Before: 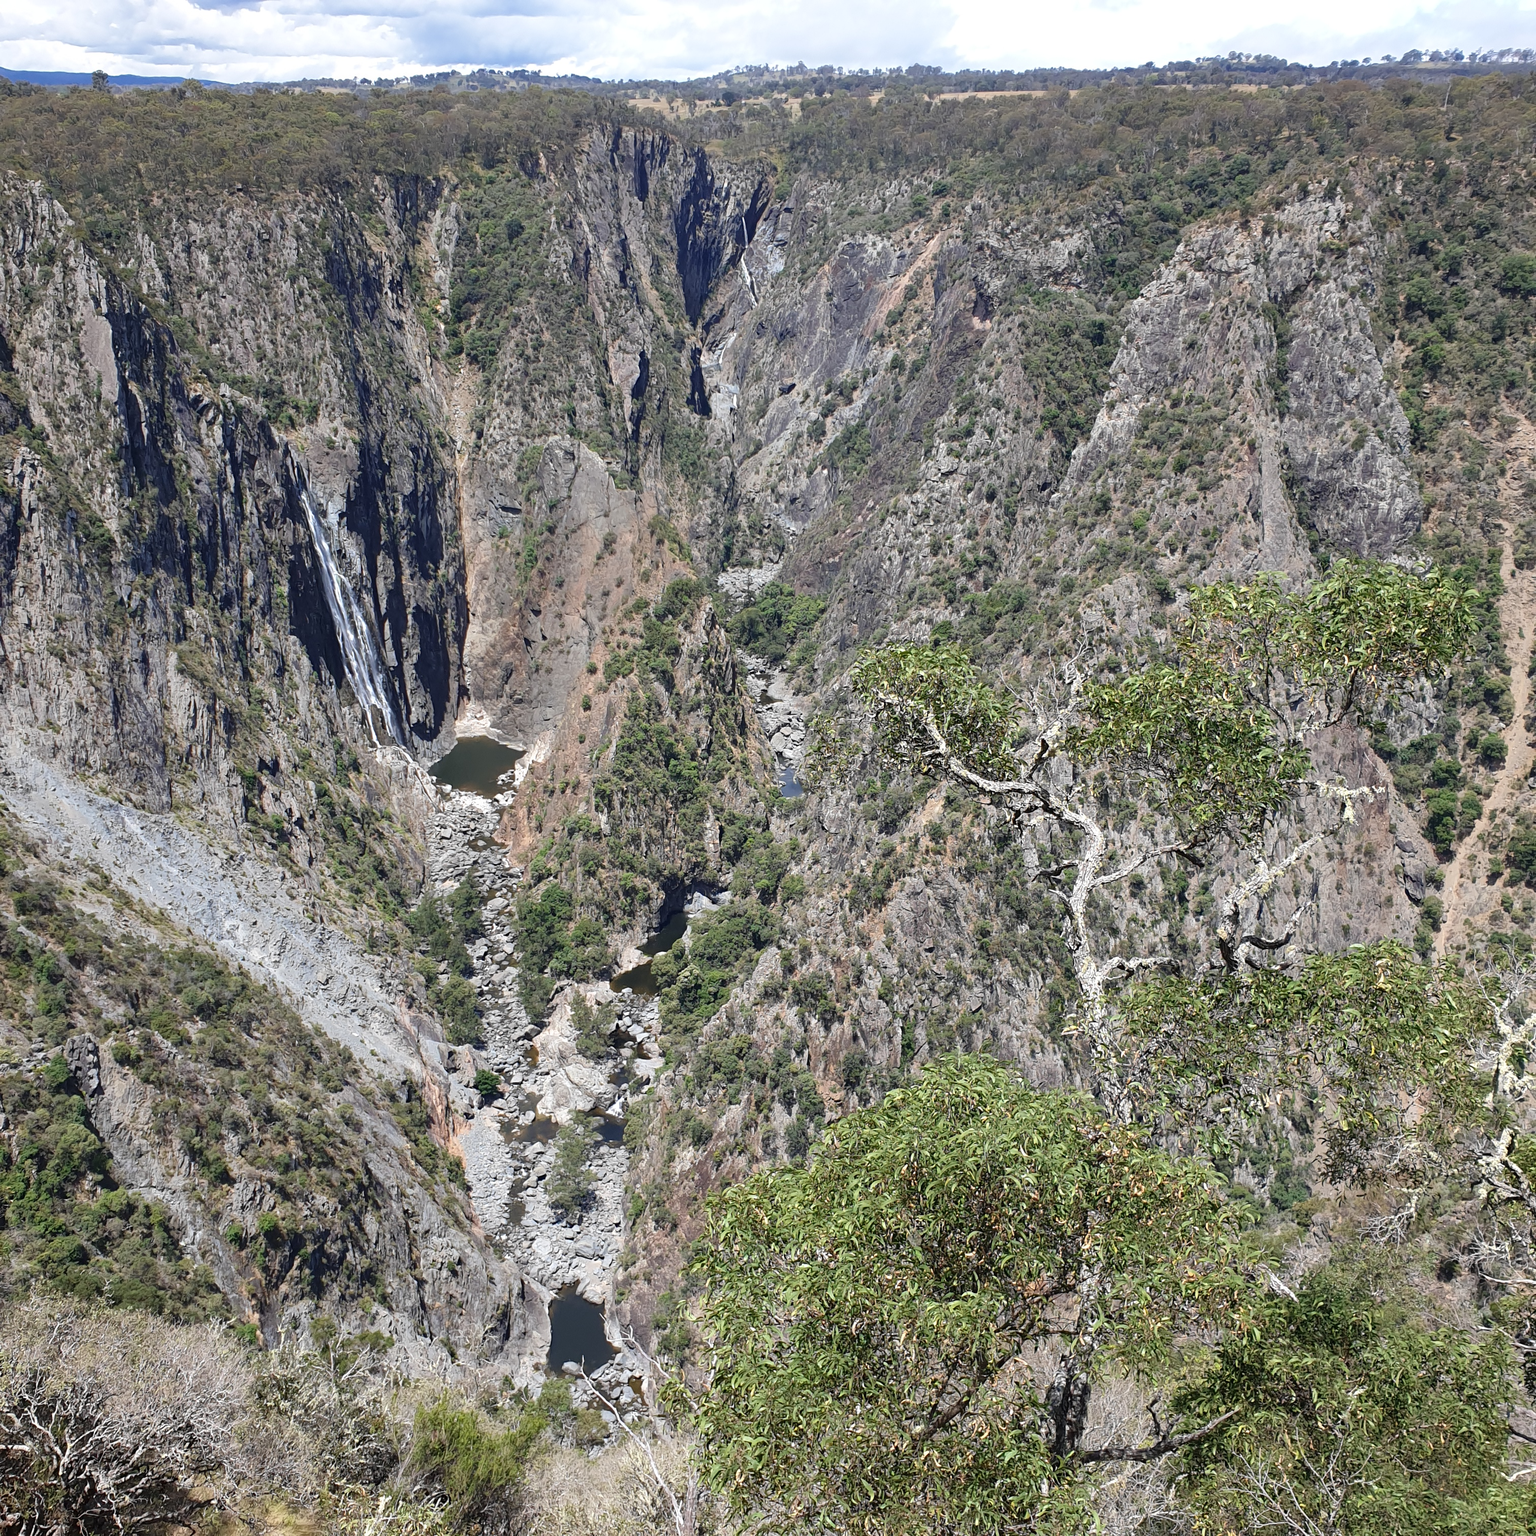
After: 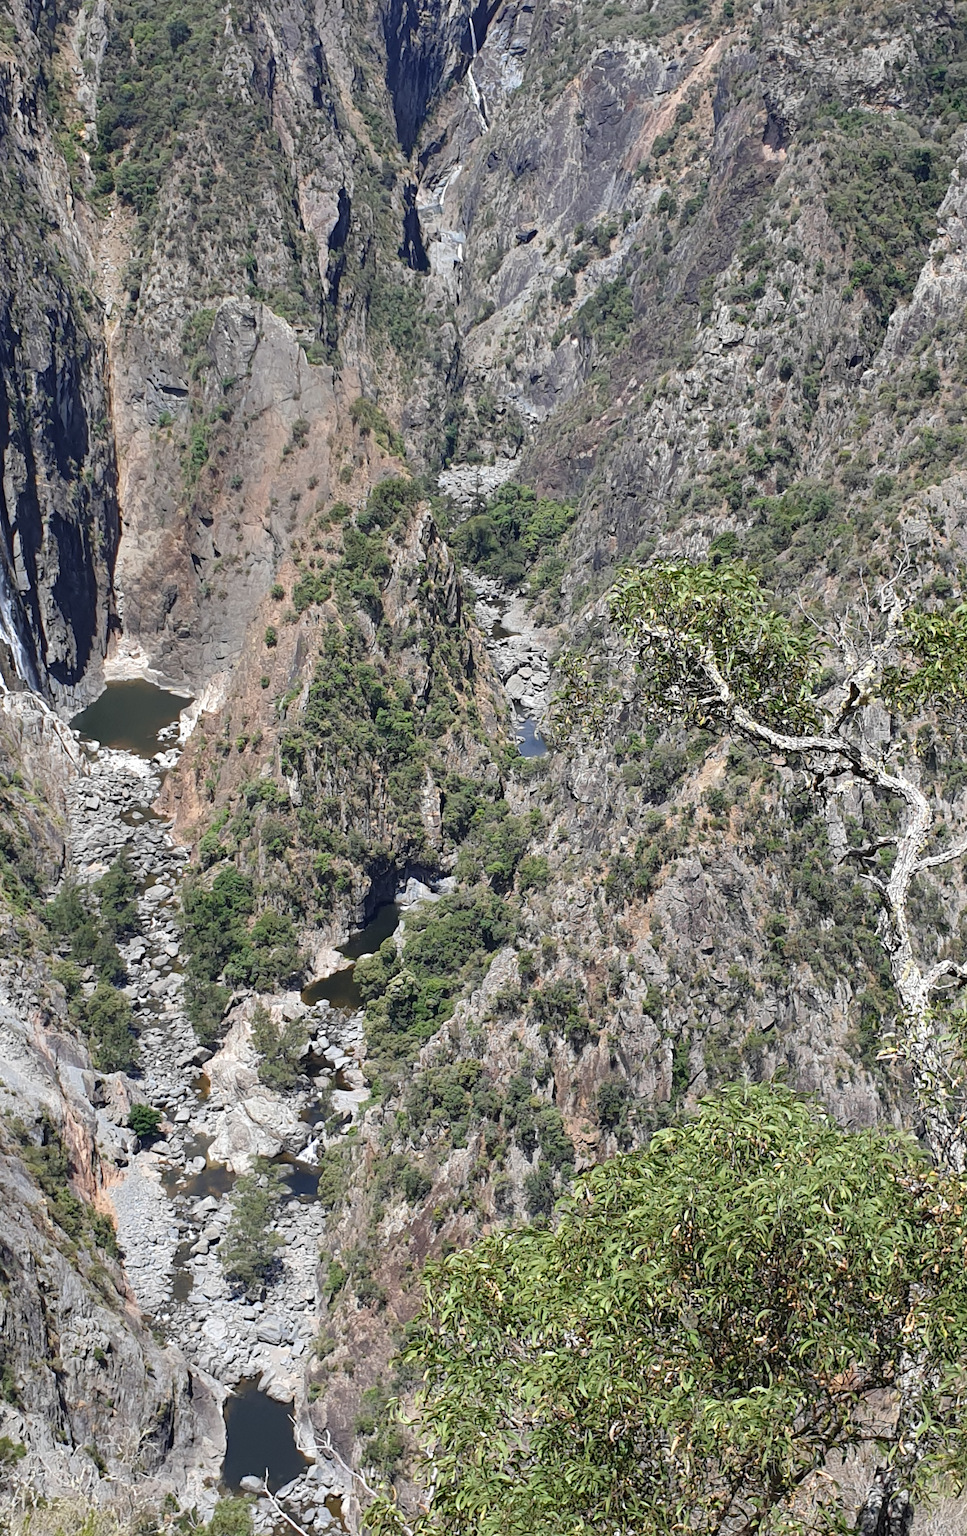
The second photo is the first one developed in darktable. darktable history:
color correction: highlights a* -0.182, highlights b* -0.124
crop and rotate: angle 0.02°, left 24.353%, top 13.219%, right 26.156%, bottom 8.224%
